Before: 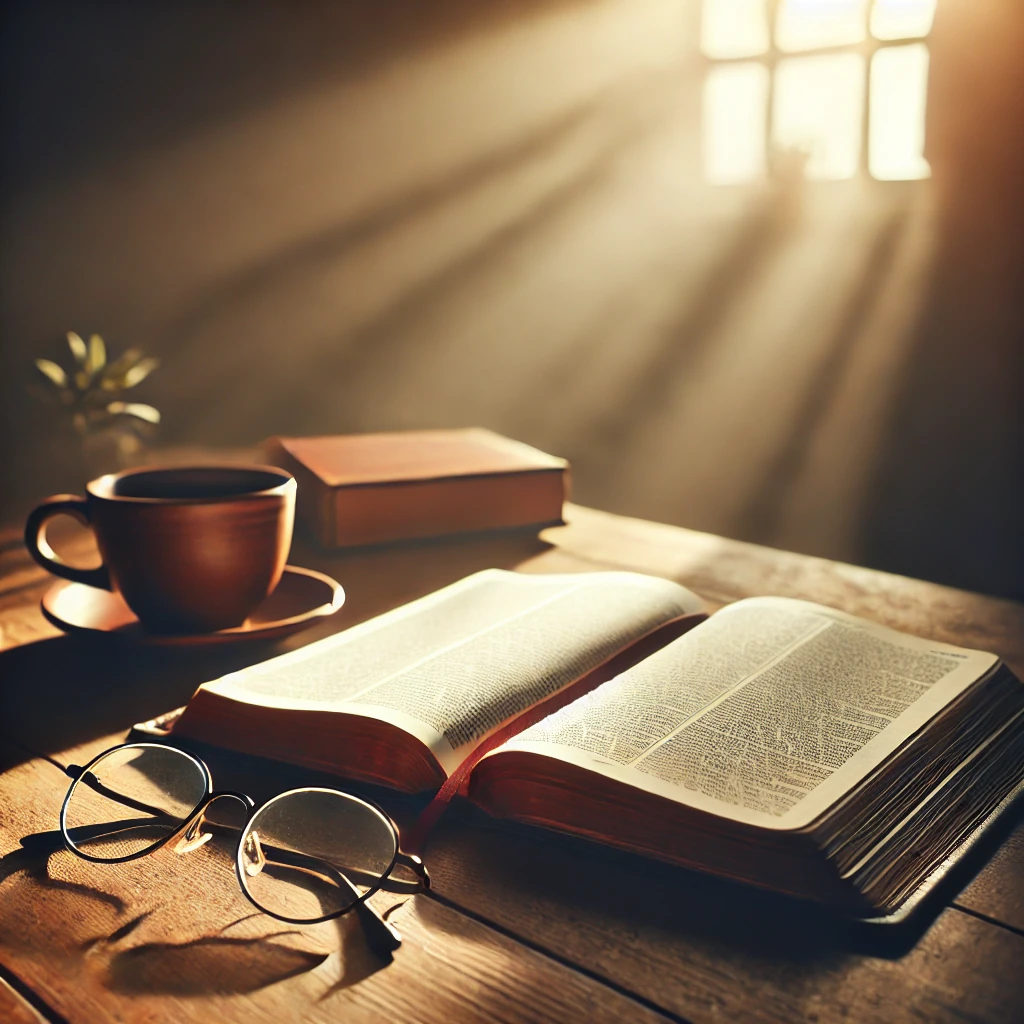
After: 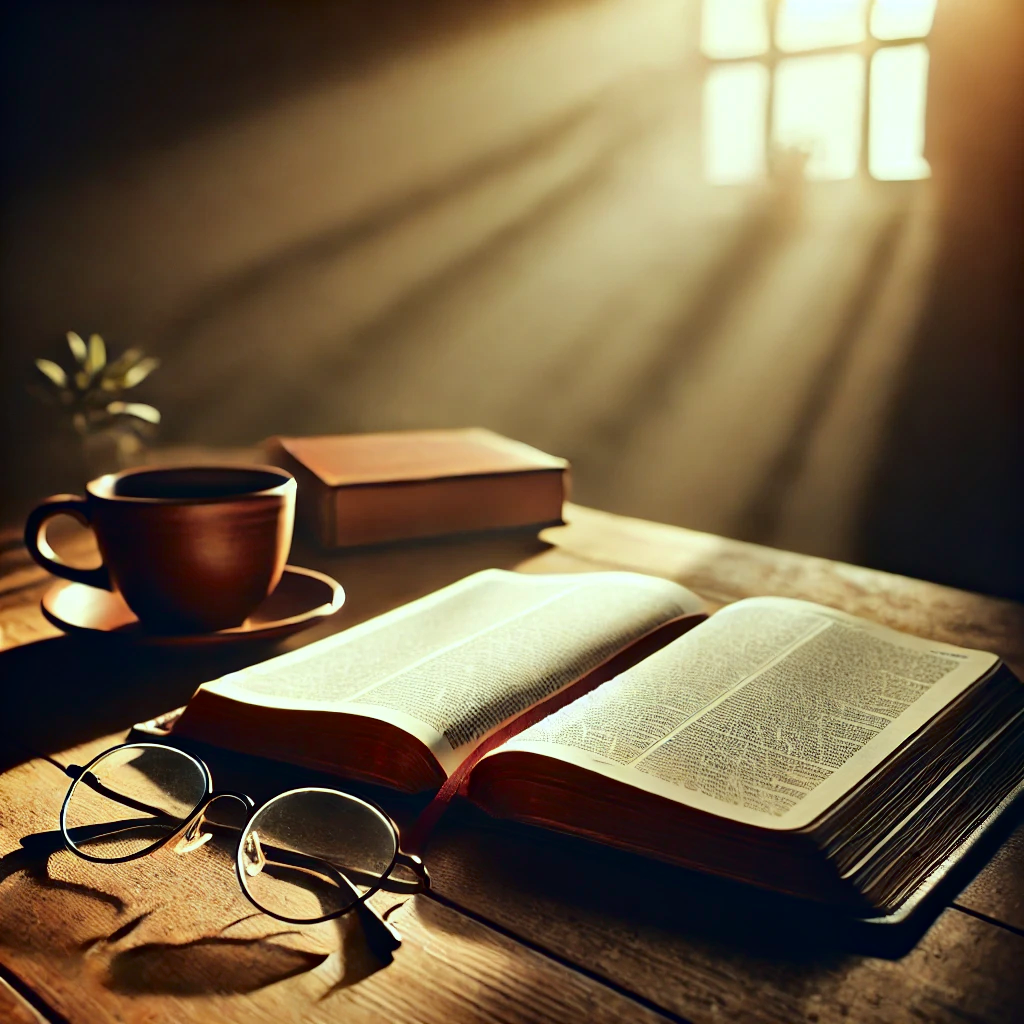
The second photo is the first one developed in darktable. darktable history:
color correction: highlights a* -6.69, highlights b* 0.49
haze removal: strength 0.29, distance 0.25, compatibility mode true, adaptive false
fill light: exposure -2 EV, width 8.6
